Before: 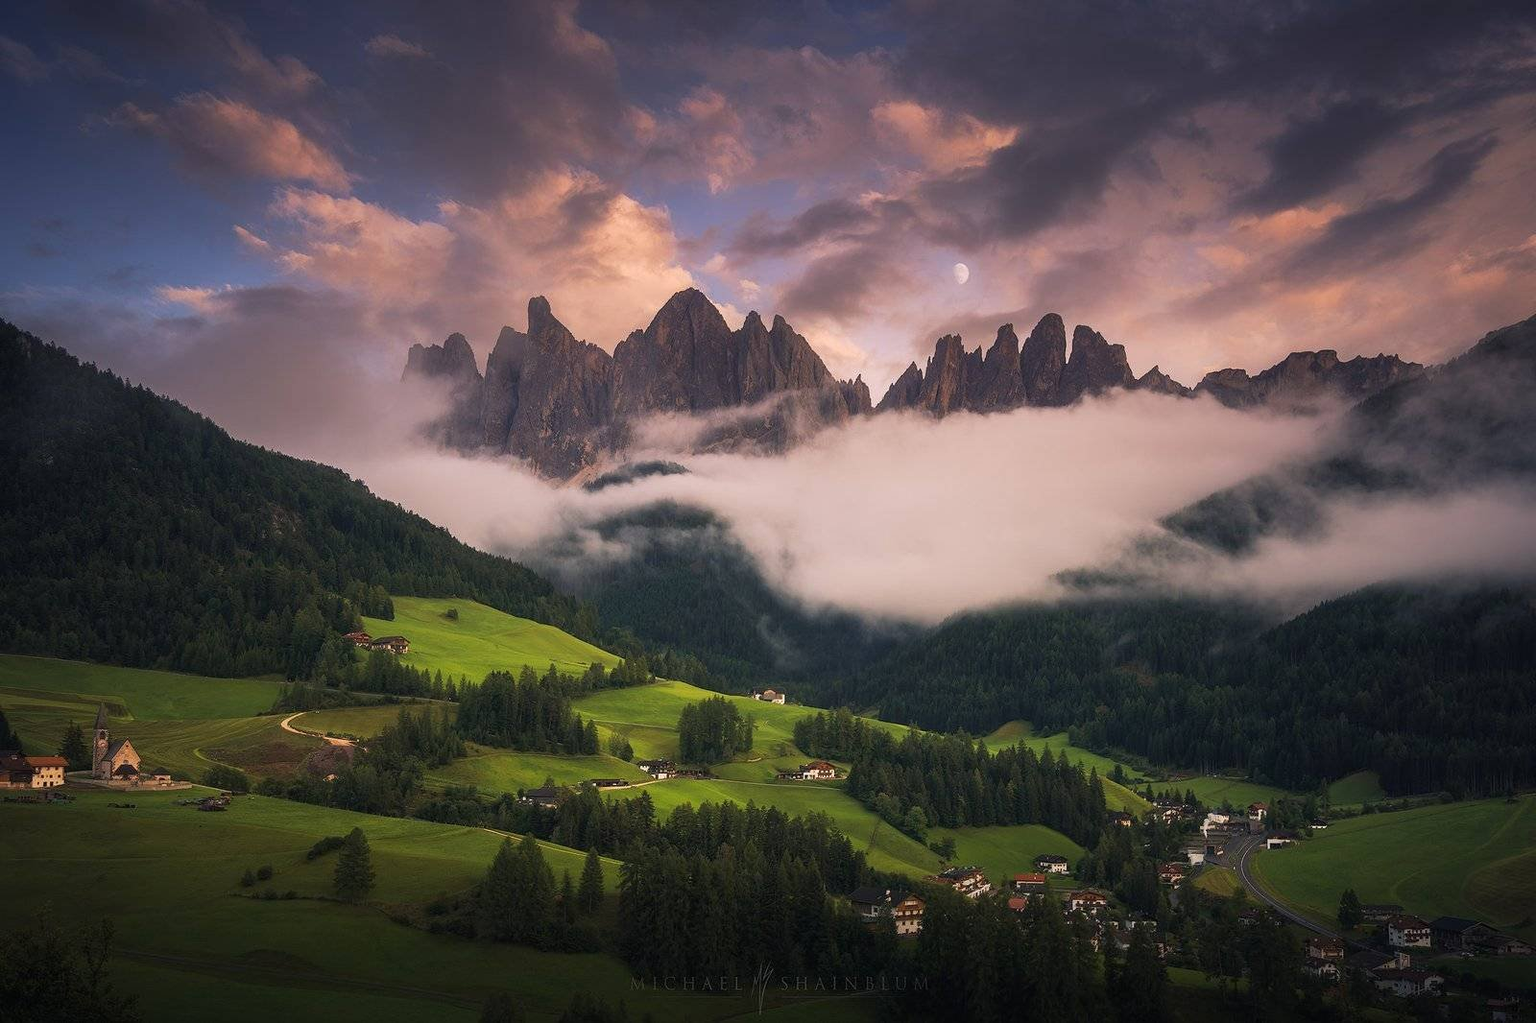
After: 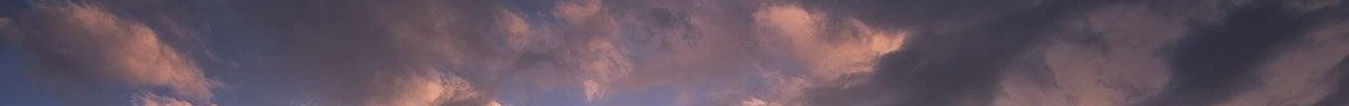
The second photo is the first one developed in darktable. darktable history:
local contrast: on, module defaults
white balance: red 0.978, blue 0.999
crop and rotate: left 9.644%, top 9.491%, right 6.021%, bottom 80.509%
